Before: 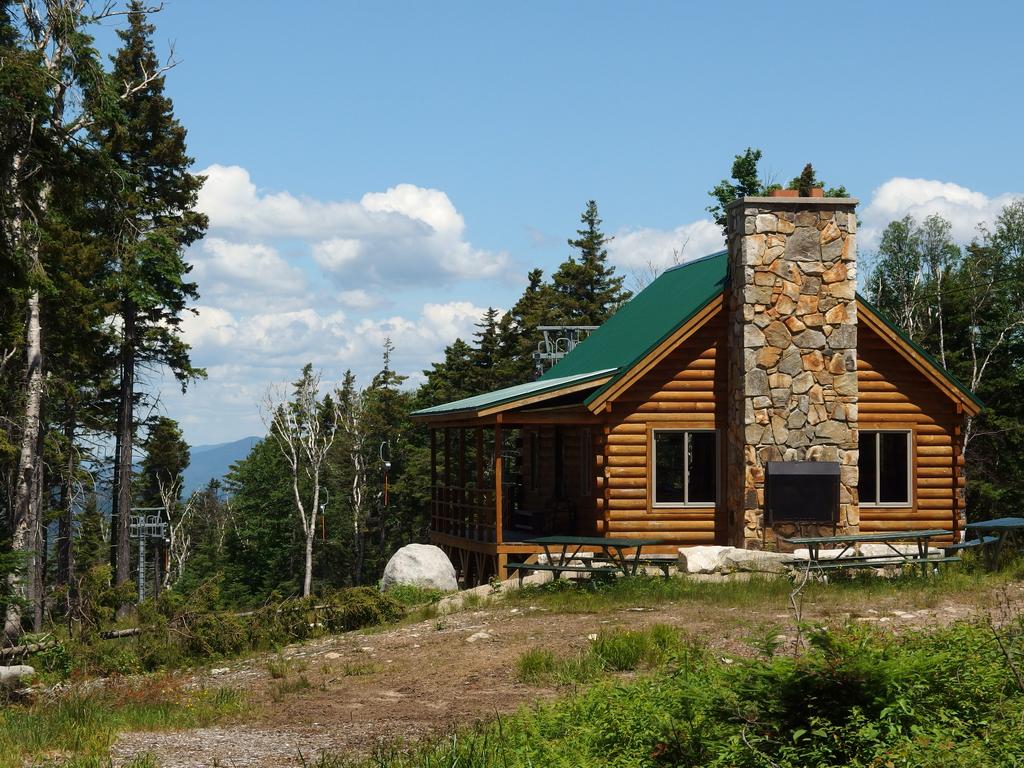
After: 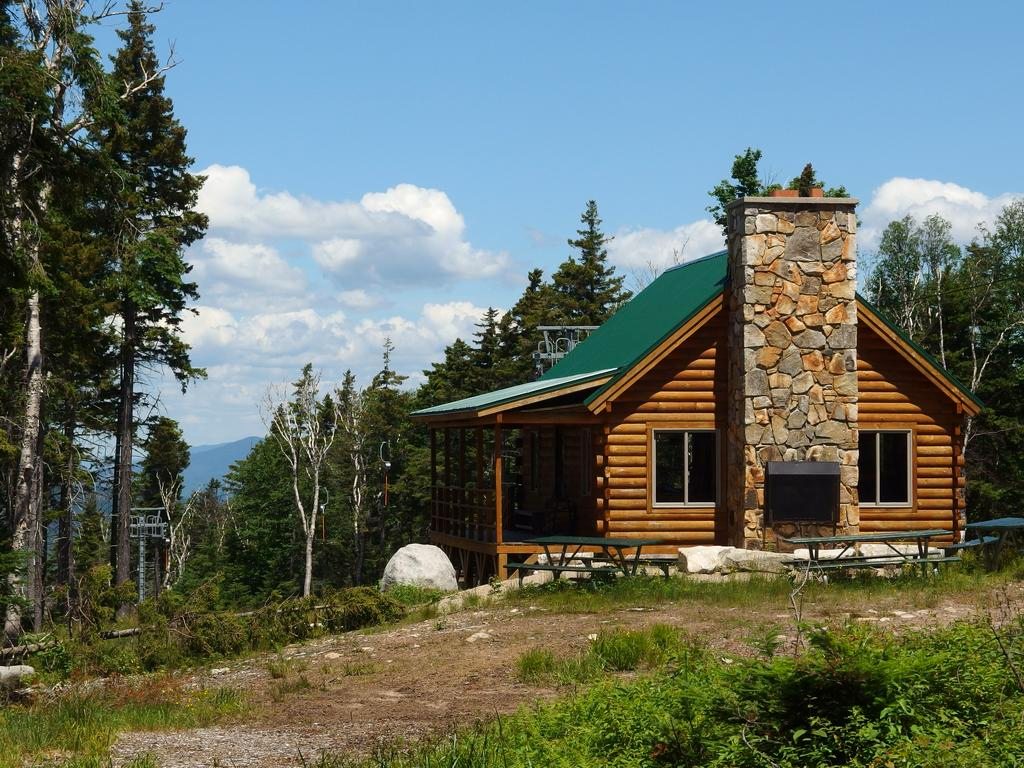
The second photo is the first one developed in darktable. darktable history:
contrast brightness saturation: contrast 0.04, saturation 0.07
